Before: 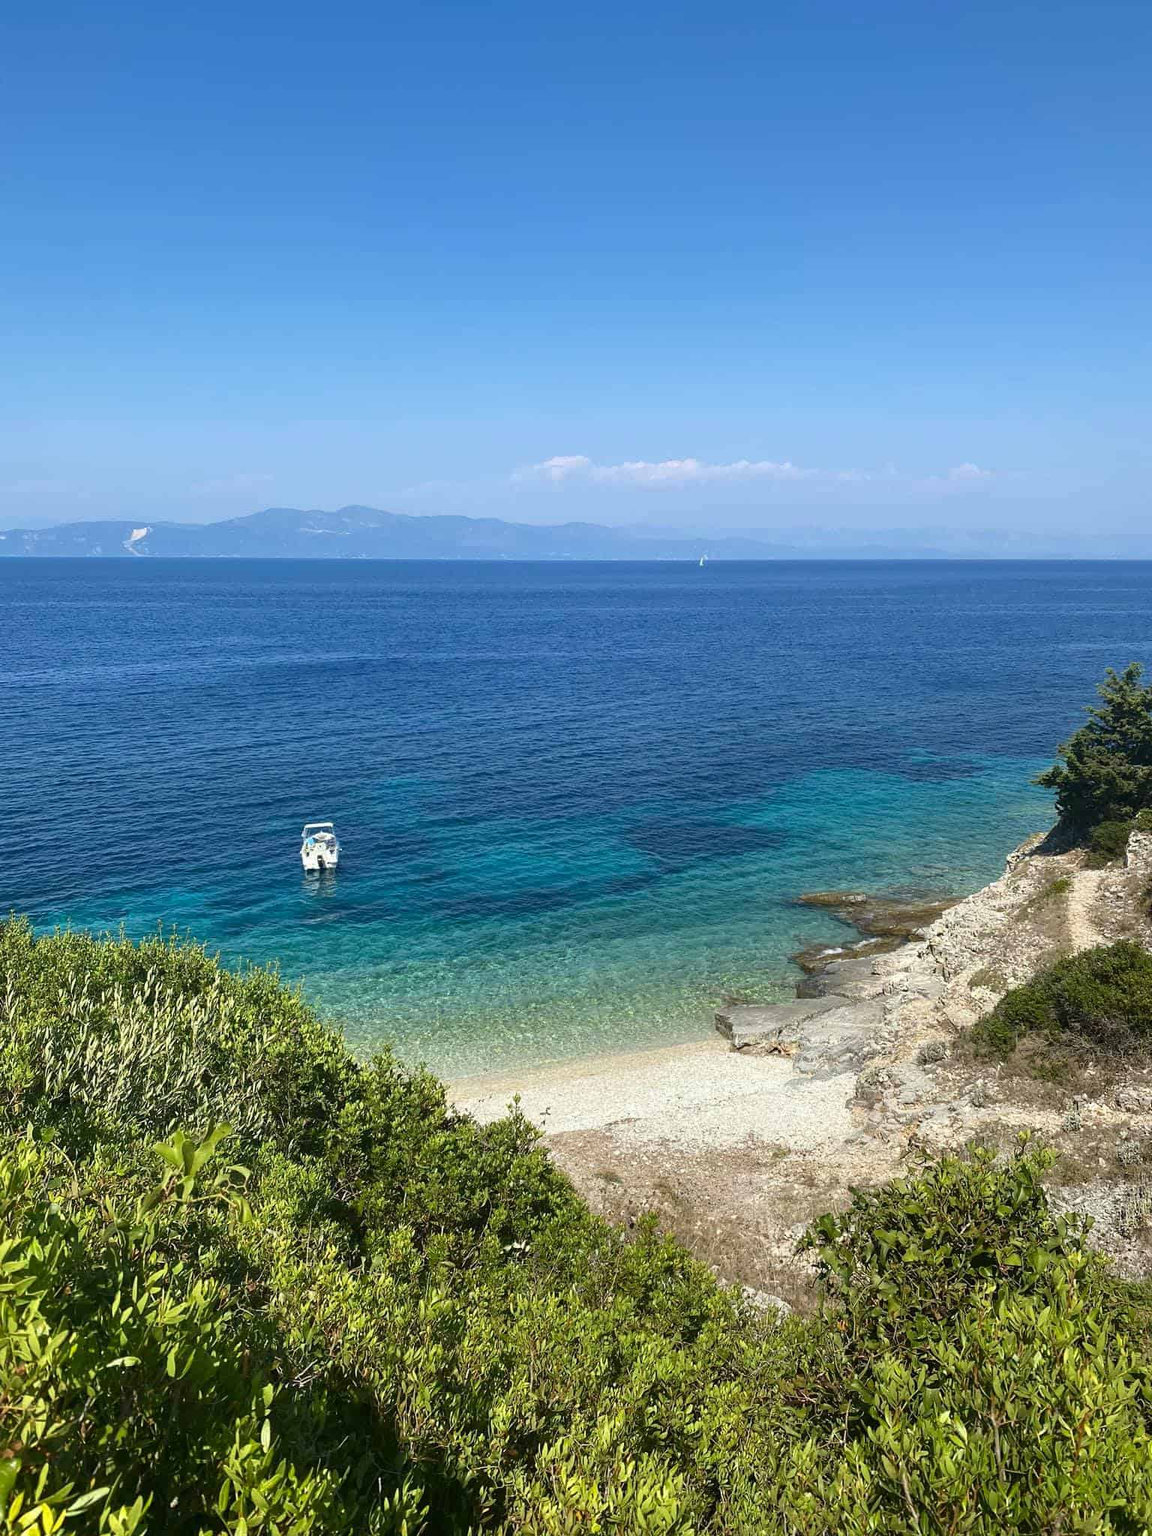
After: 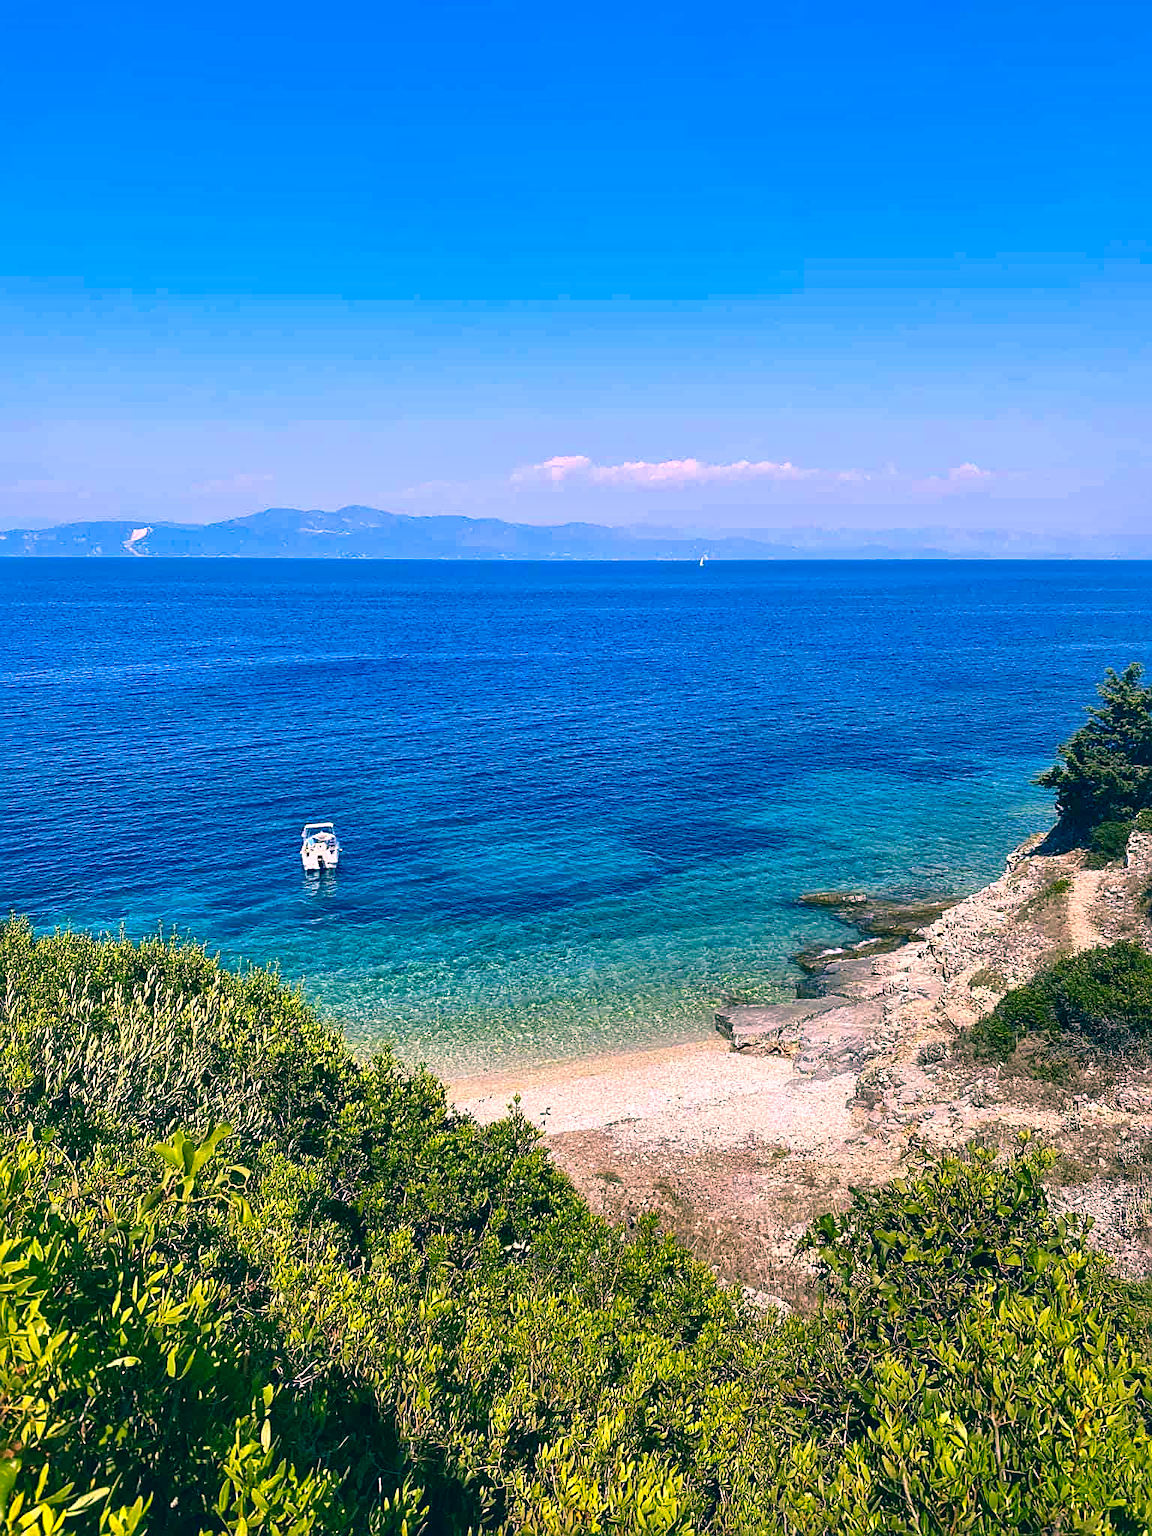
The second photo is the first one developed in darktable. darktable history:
sharpen: on, module defaults
color correction: highlights a* 17.03, highlights b* 0.205, shadows a* -15.38, shadows b* -14.56, saturation 1.5
local contrast: mode bilateral grid, contrast 25, coarseness 60, detail 151%, midtone range 0.2
